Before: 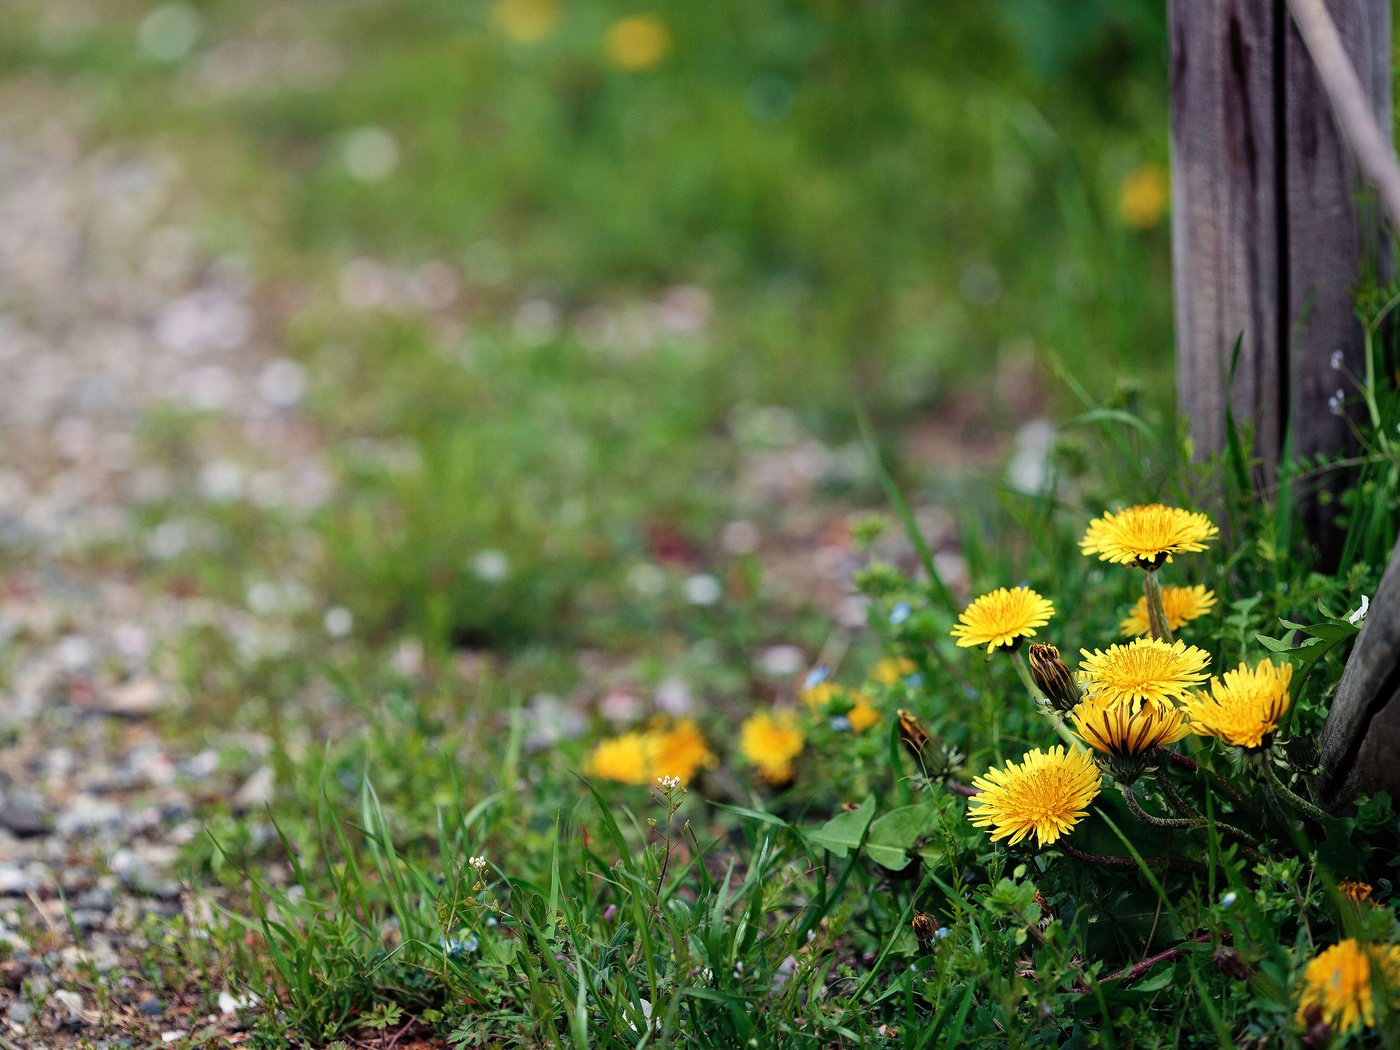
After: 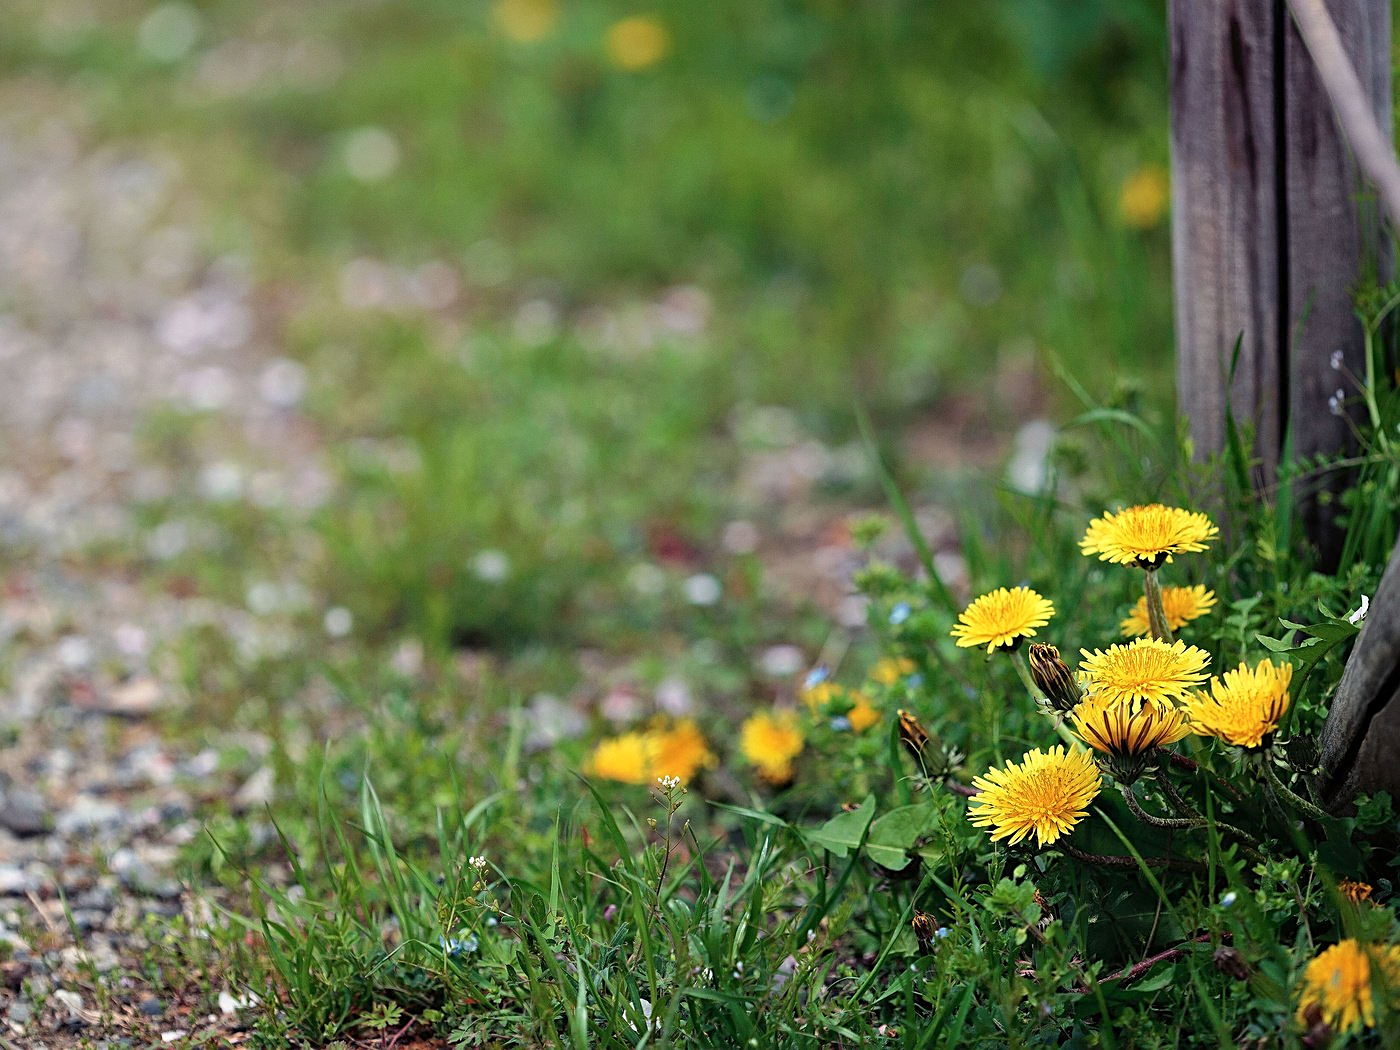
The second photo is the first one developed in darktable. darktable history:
tone curve: curves: ch0 [(0, 0) (0.003, 0.005) (0.011, 0.019) (0.025, 0.04) (0.044, 0.064) (0.069, 0.095) (0.1, 0.129) (0.136, 0.169) (0.177, 0.207) (0.224, 0.247) (0.277, 0.298) (0.335, 0.354) (0.399, 0.416) (0.468, 0.478) (0.543, 0.553) (0.623, 0.634) (0.709, 0.709) (0.801, 0.817) (0.898, 0.912) (1, 1)], preserve colors none
sharpen: on, module defaults
